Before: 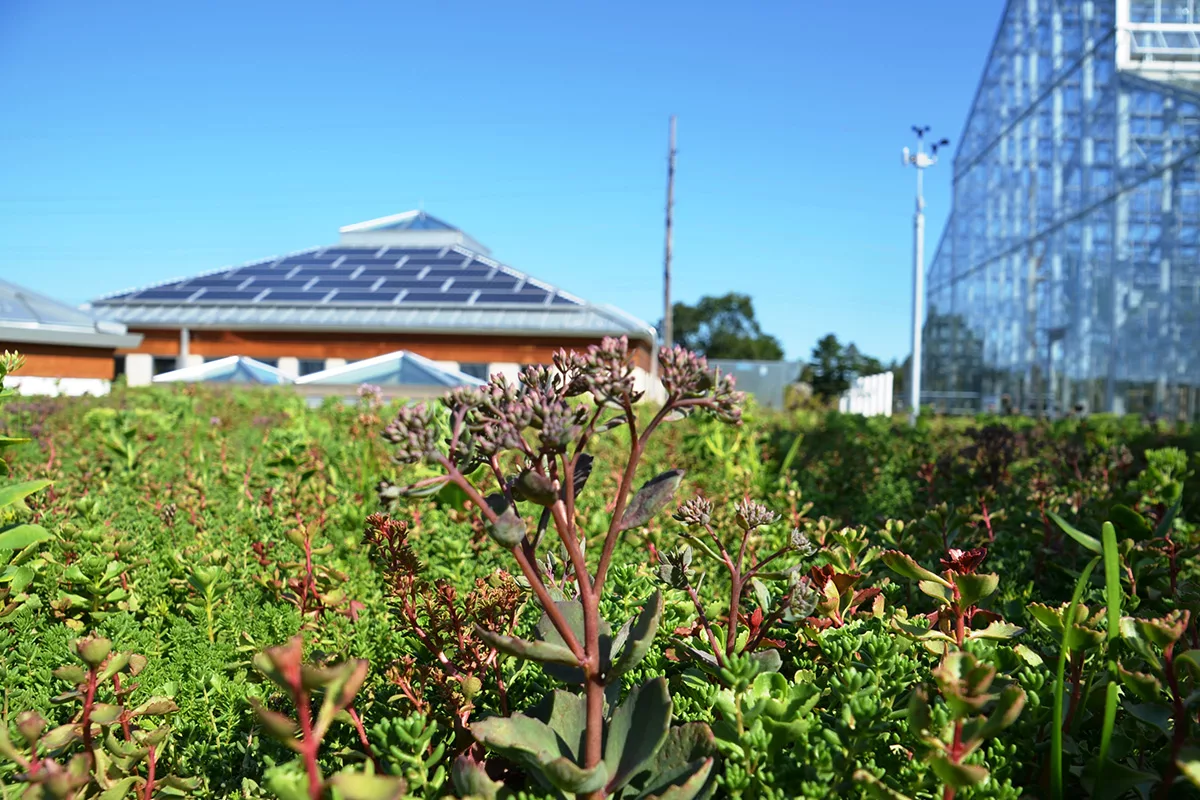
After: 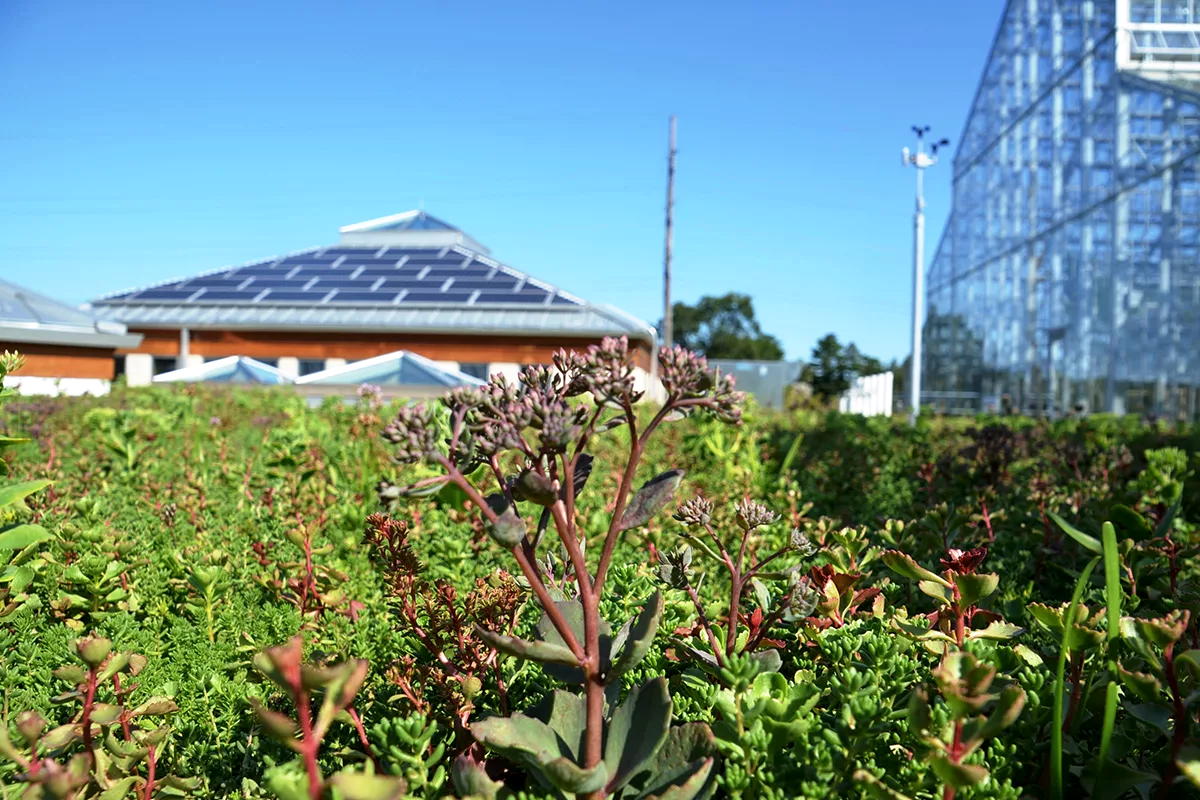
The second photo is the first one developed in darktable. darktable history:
local contrast: highlights 106%, shadows 101%, detail 120%, midtone range 0.2
